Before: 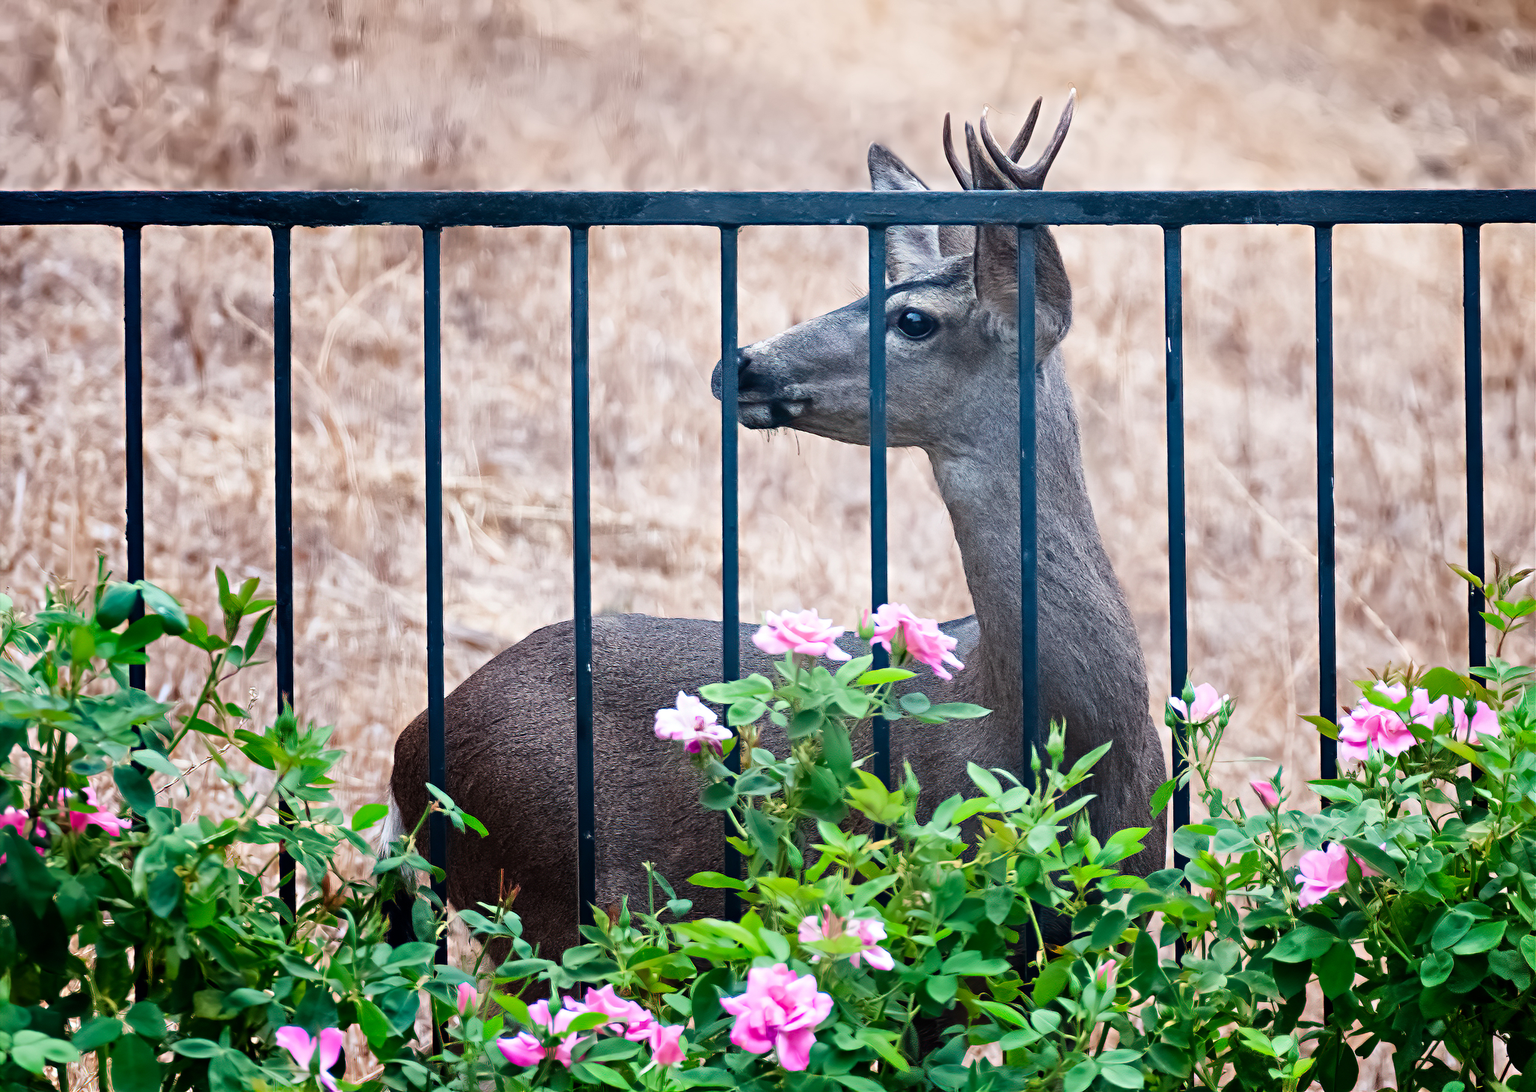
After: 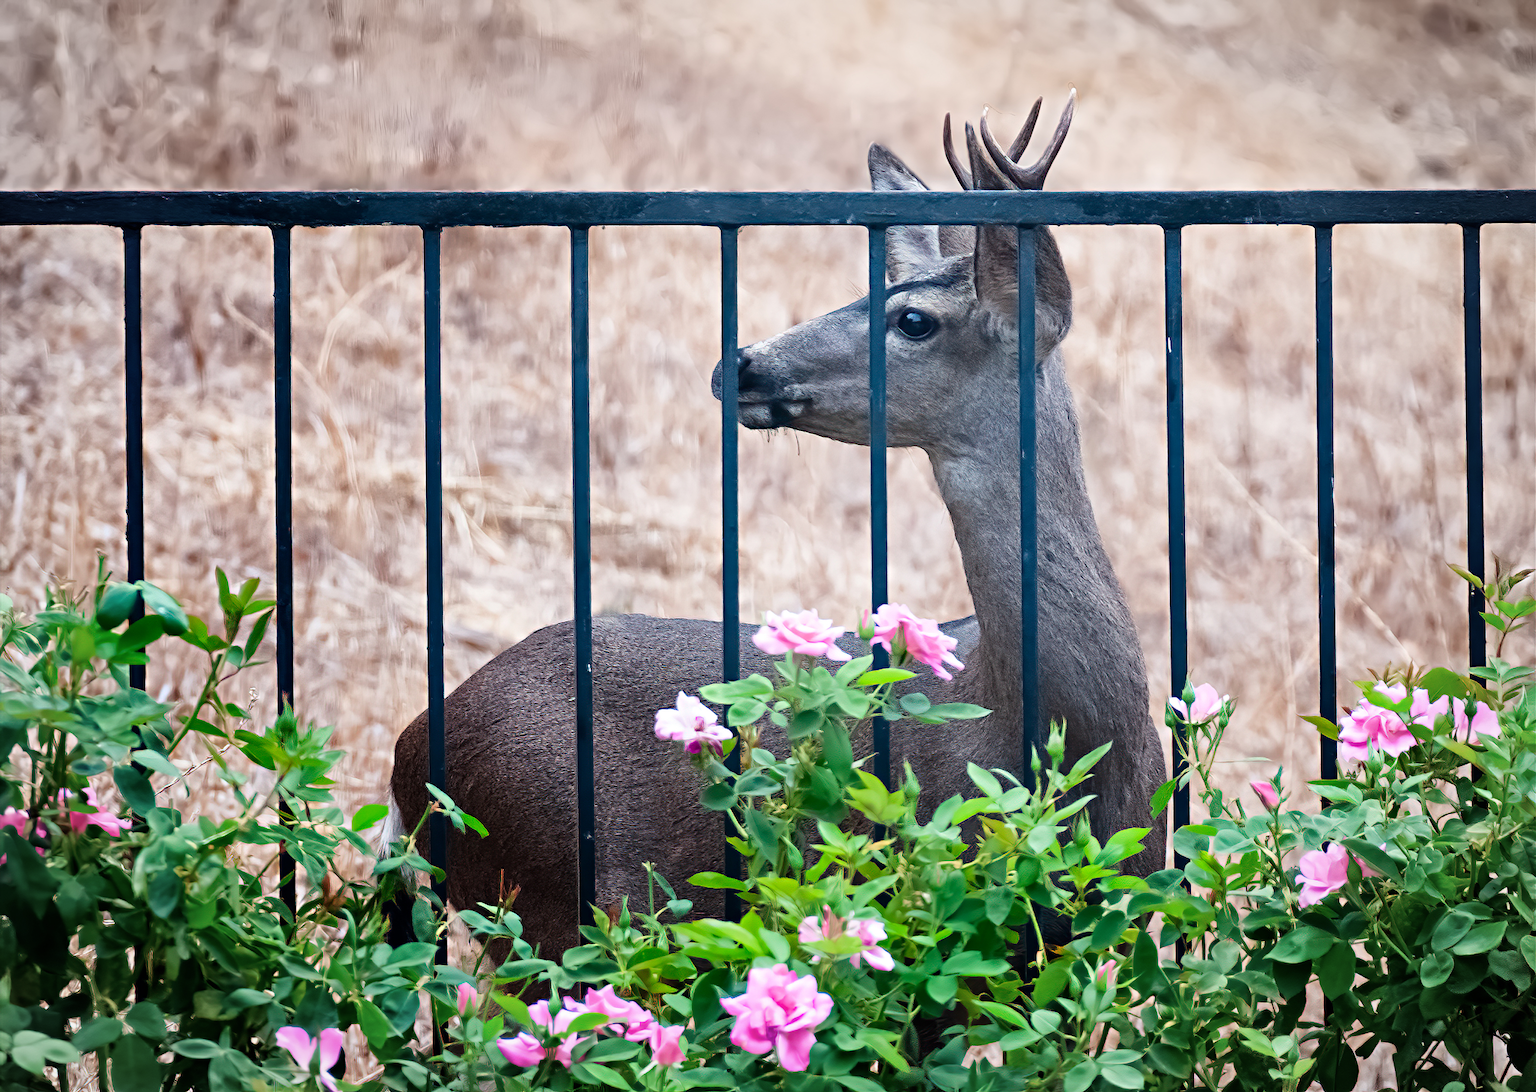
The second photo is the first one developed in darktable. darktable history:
vignetting: fall-off start 81.75%, fall-off radius 62.59%, brightness -0.149, automatic ratio true, width/height ratio 1.421
